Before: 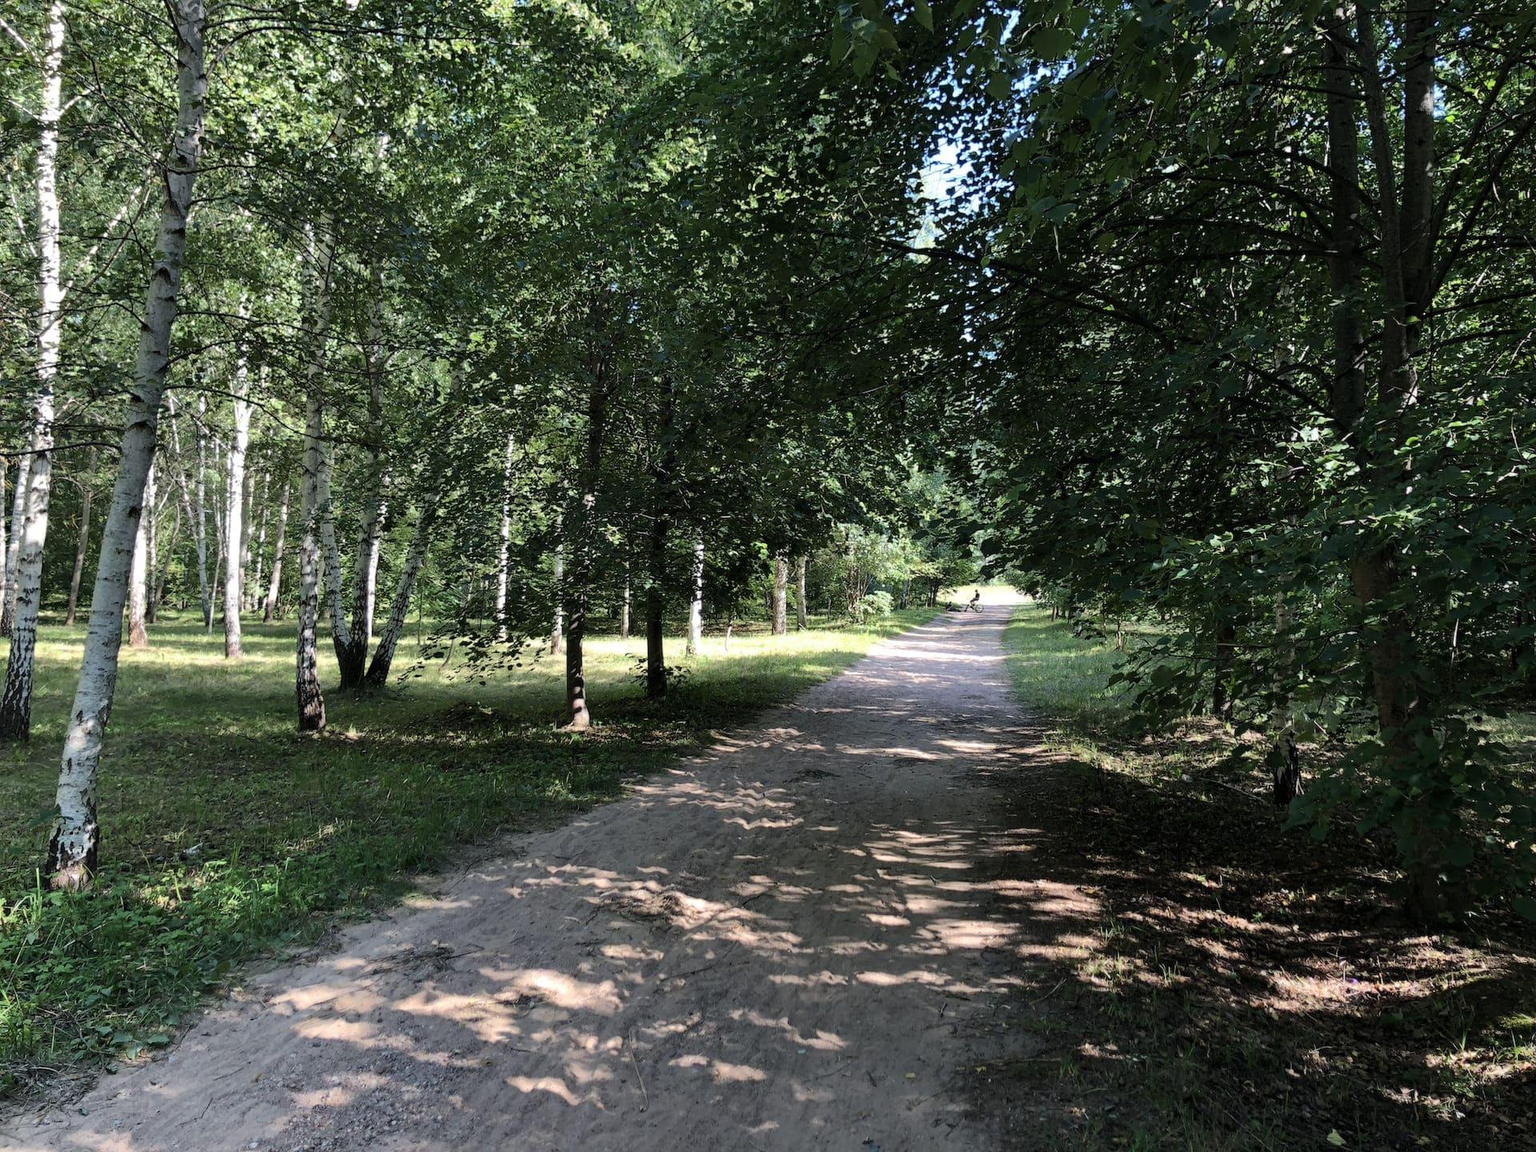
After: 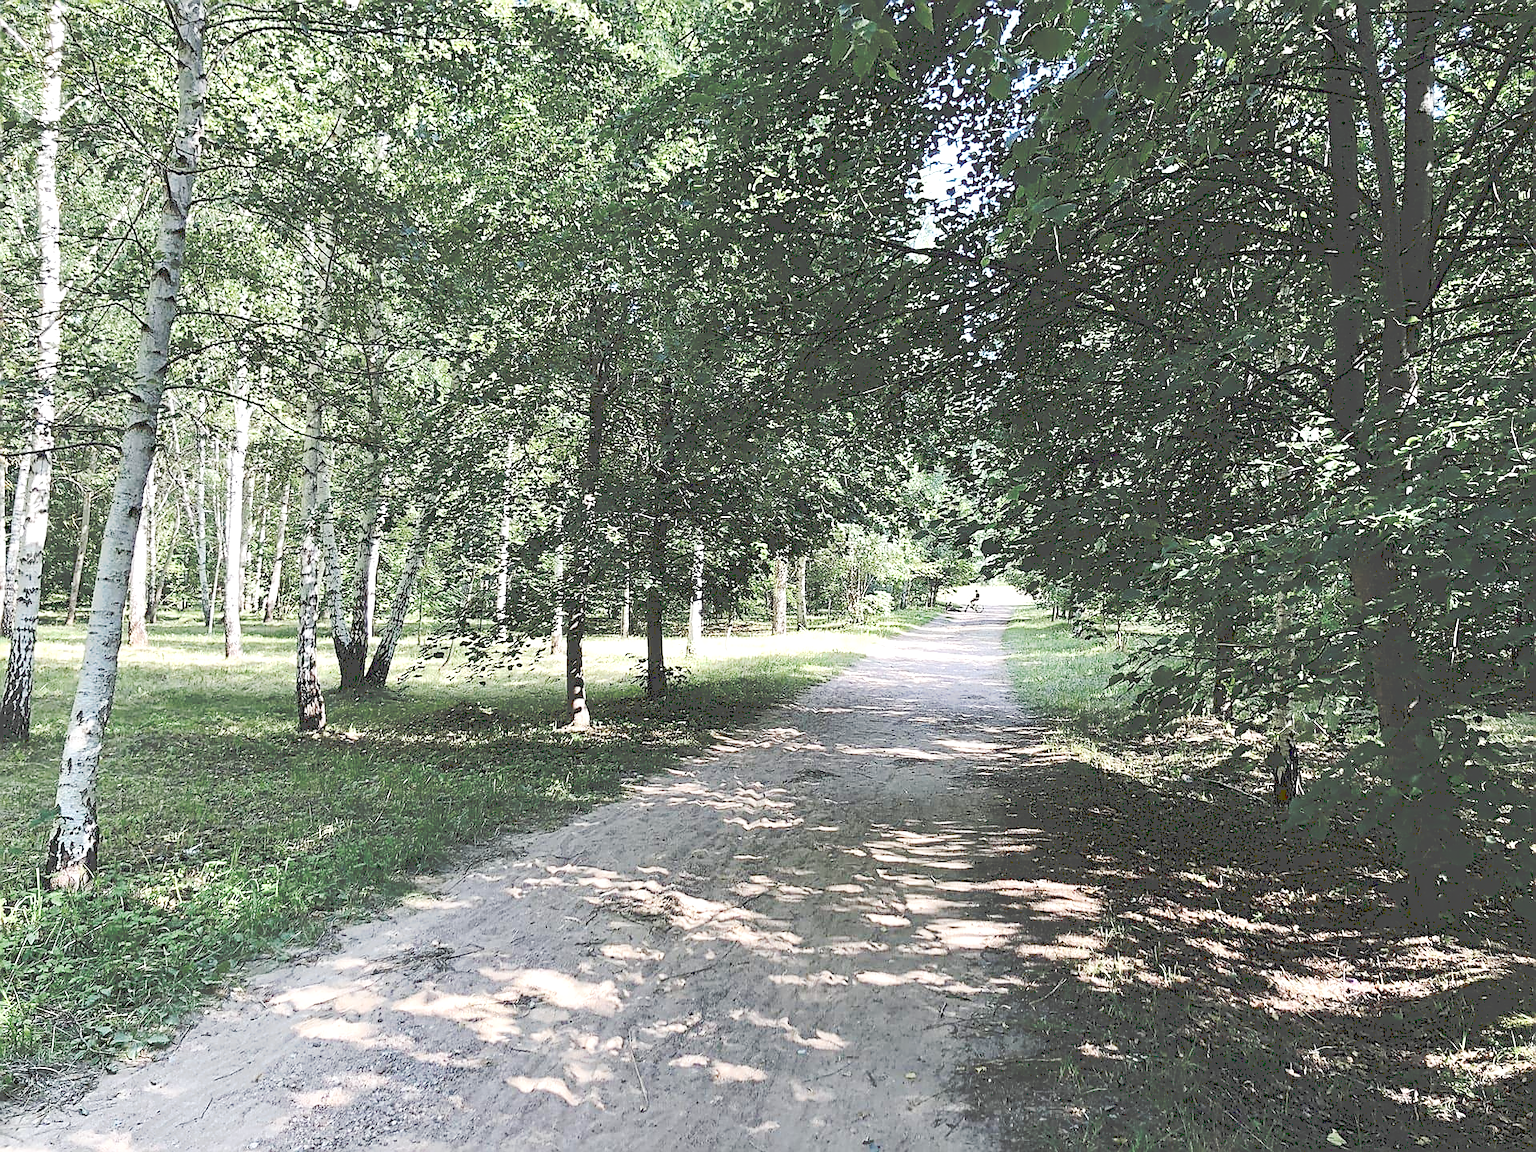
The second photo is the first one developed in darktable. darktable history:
sharpen: radius 1.4, amount 1.25, threshold 0.7
tone curve: curves: ch0 [(0, 0) (0.003, 0.298) (0.011, 0.298) (0.025, 0.298) (0.044, 0.3) (0.069, 0.302) (0.1, 0.312) (0.136, 0.329) (0.177, 0.354) (0.224, 0.376) (0.277, 0.408) (0.335, 0.453) (0.399, 0.503) (0.468, 0.562) (0.543, 0.623) (0.623, 0.686) (0.709, 0.754) (0.801, 0.825) (0.898, 0.873) (1, 1)], preserve colors none
exposure: exposure 0.559 EV, compensate highlight preservation false
base curve: curves: ch0 [(0, 0) (0.028, 0.03) (0.121, 0.232) (0.46, 0.748) (0.859, 0.968) (1, 1)], preserve colors none
